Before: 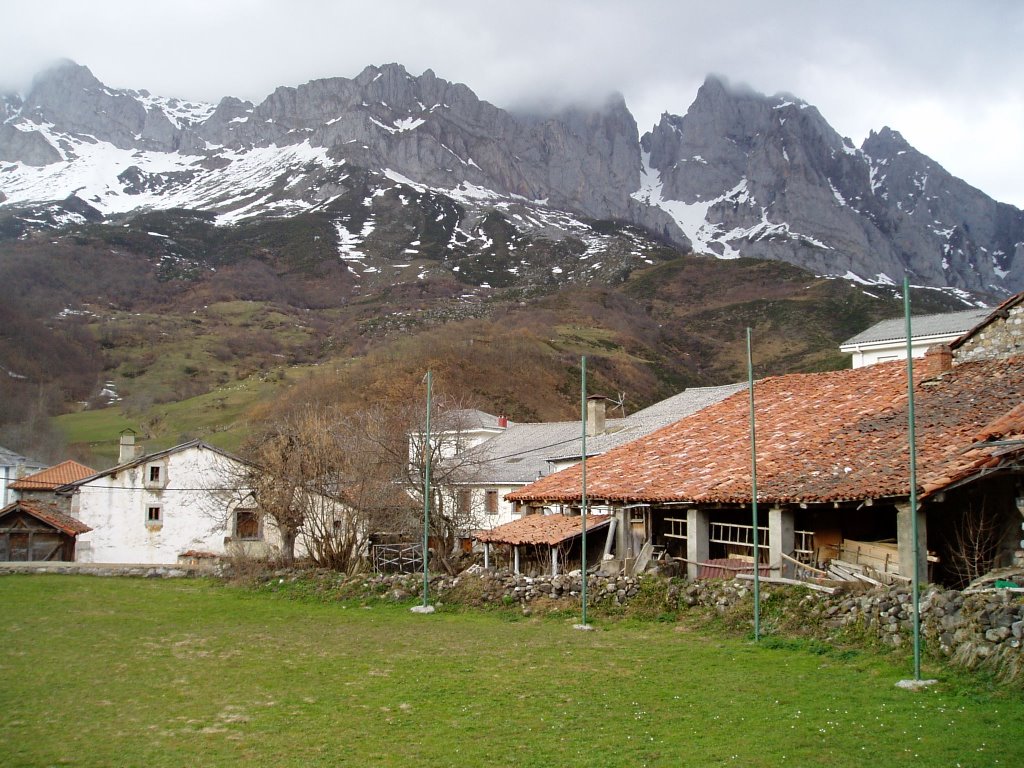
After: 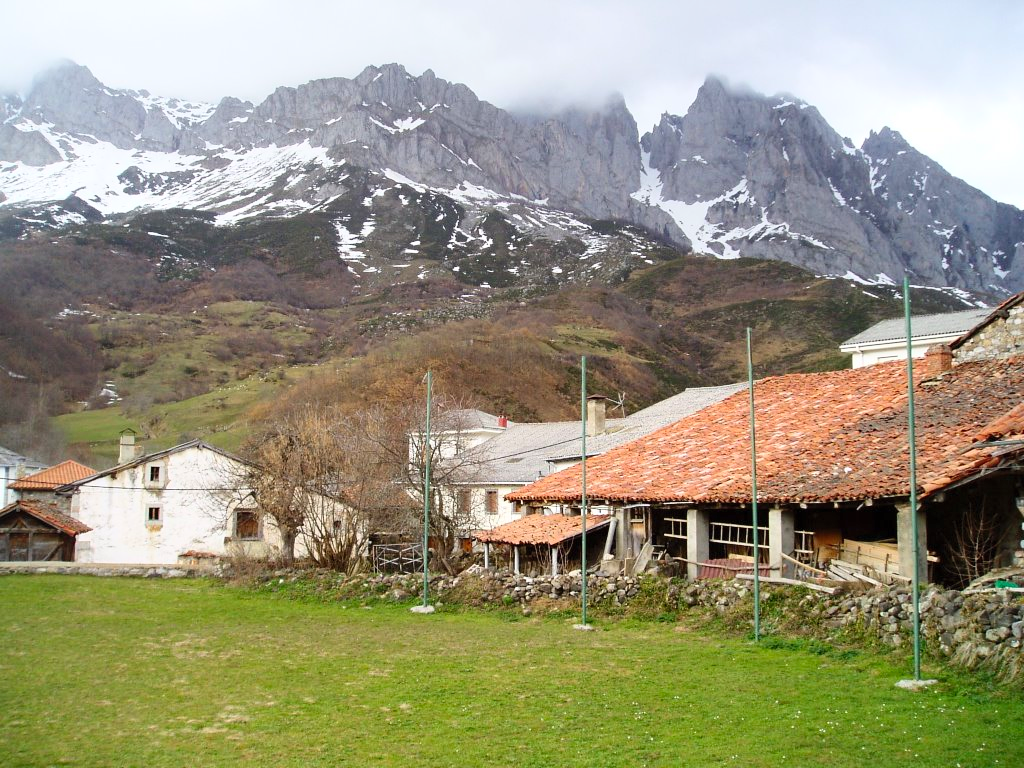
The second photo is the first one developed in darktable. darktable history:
contrast brightness saturation: contrast 0.204, brightness 0.158, saturation 0.226
